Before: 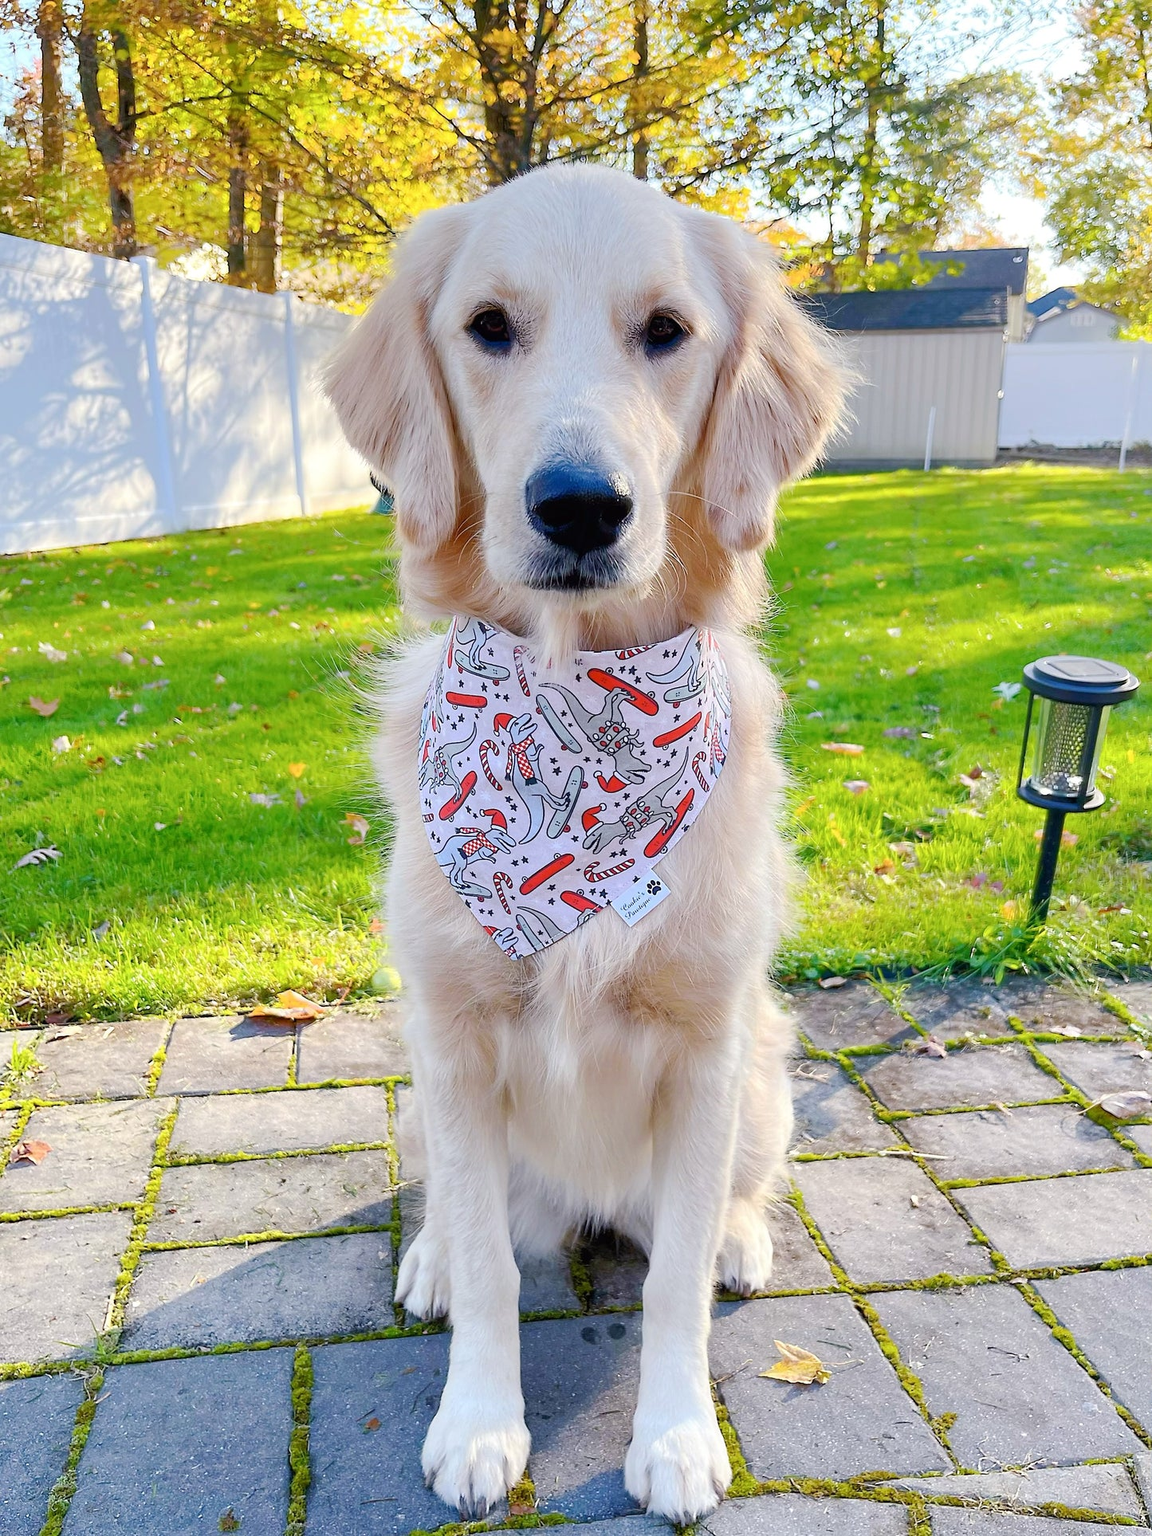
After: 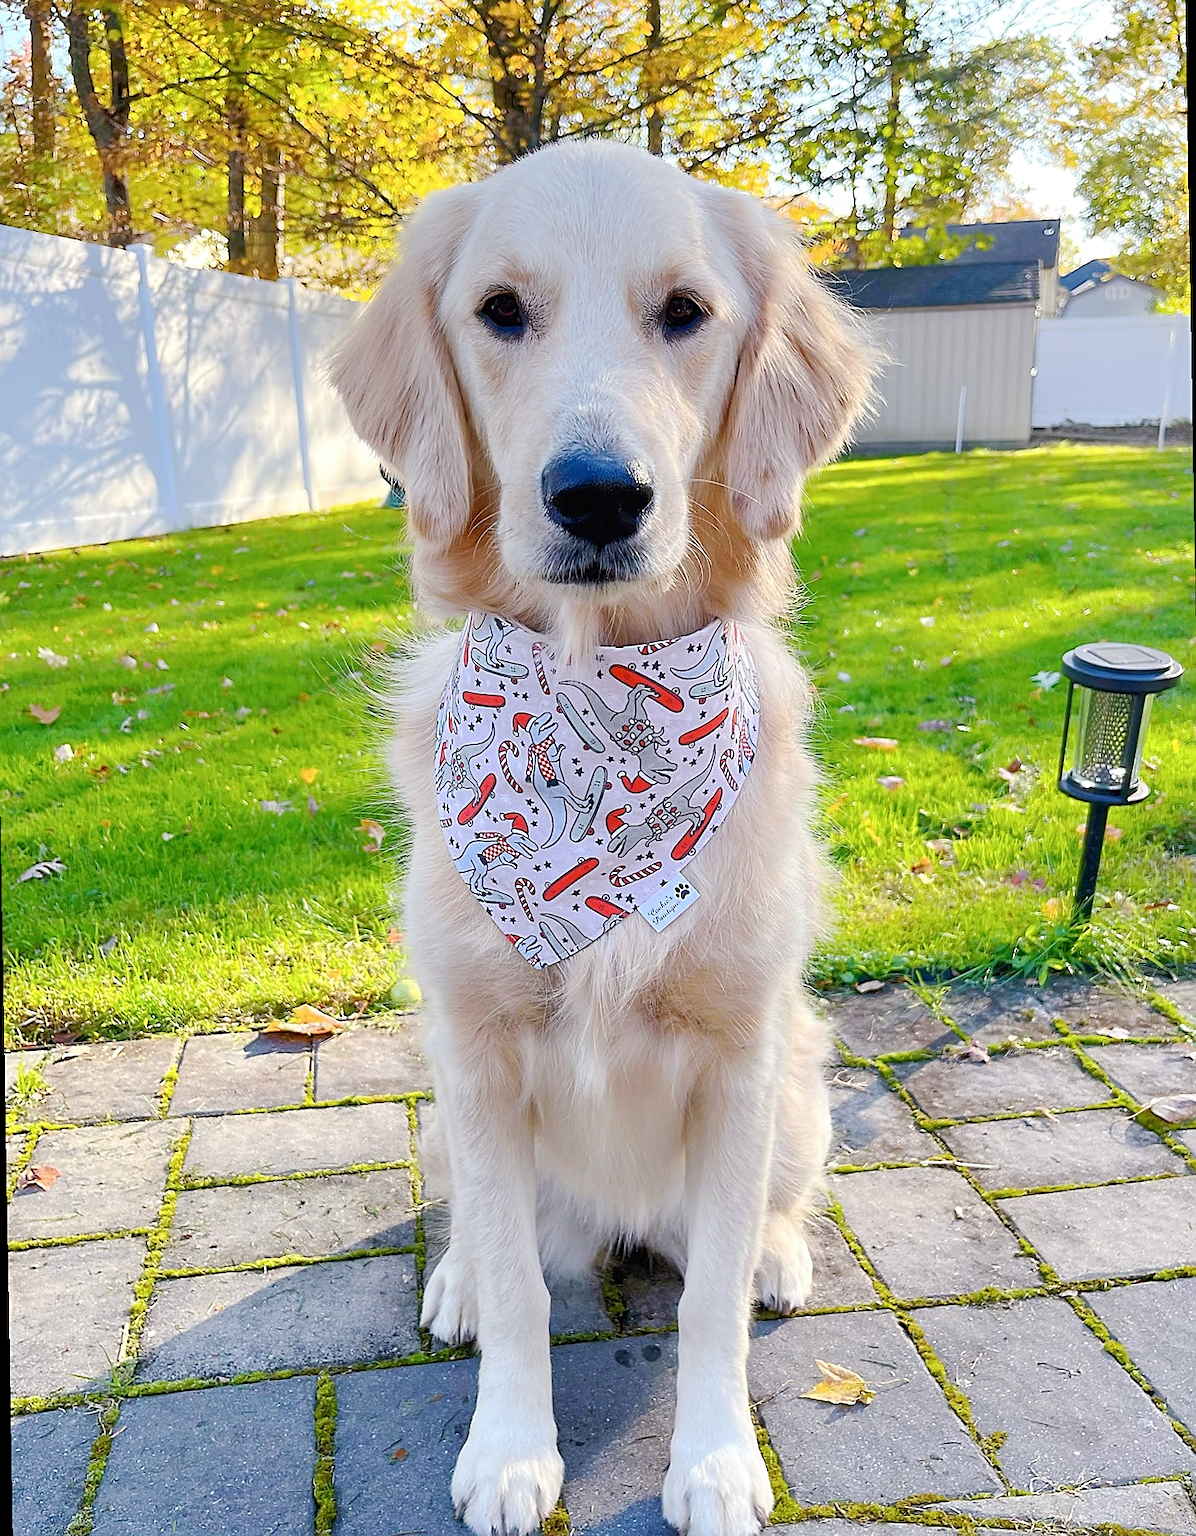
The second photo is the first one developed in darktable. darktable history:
rotate and perspective: rotation -1°, crop left 0.011, crop right 0.989, crop top 0.025, crop bottom 0.975
sharpen: on, module defaults
